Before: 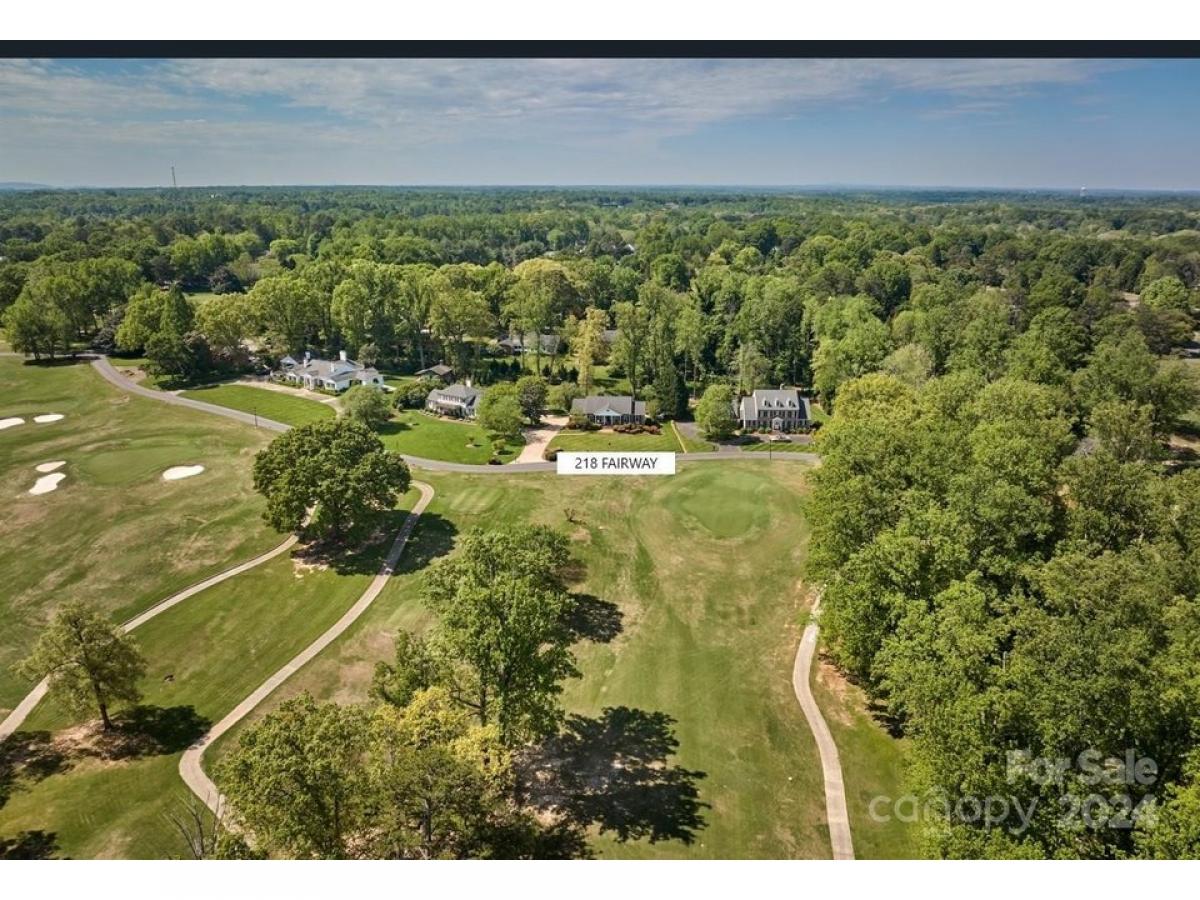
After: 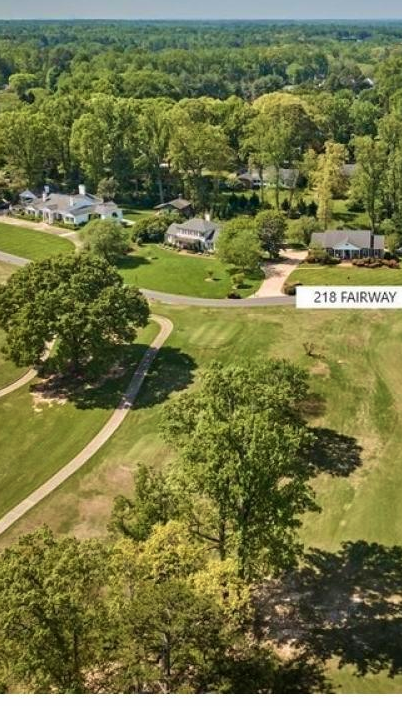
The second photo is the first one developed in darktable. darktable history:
velvia: on, module defaults
crop and rotate: left 21.77%, top 18.528%, right 44.676%, bottom 2.997%
